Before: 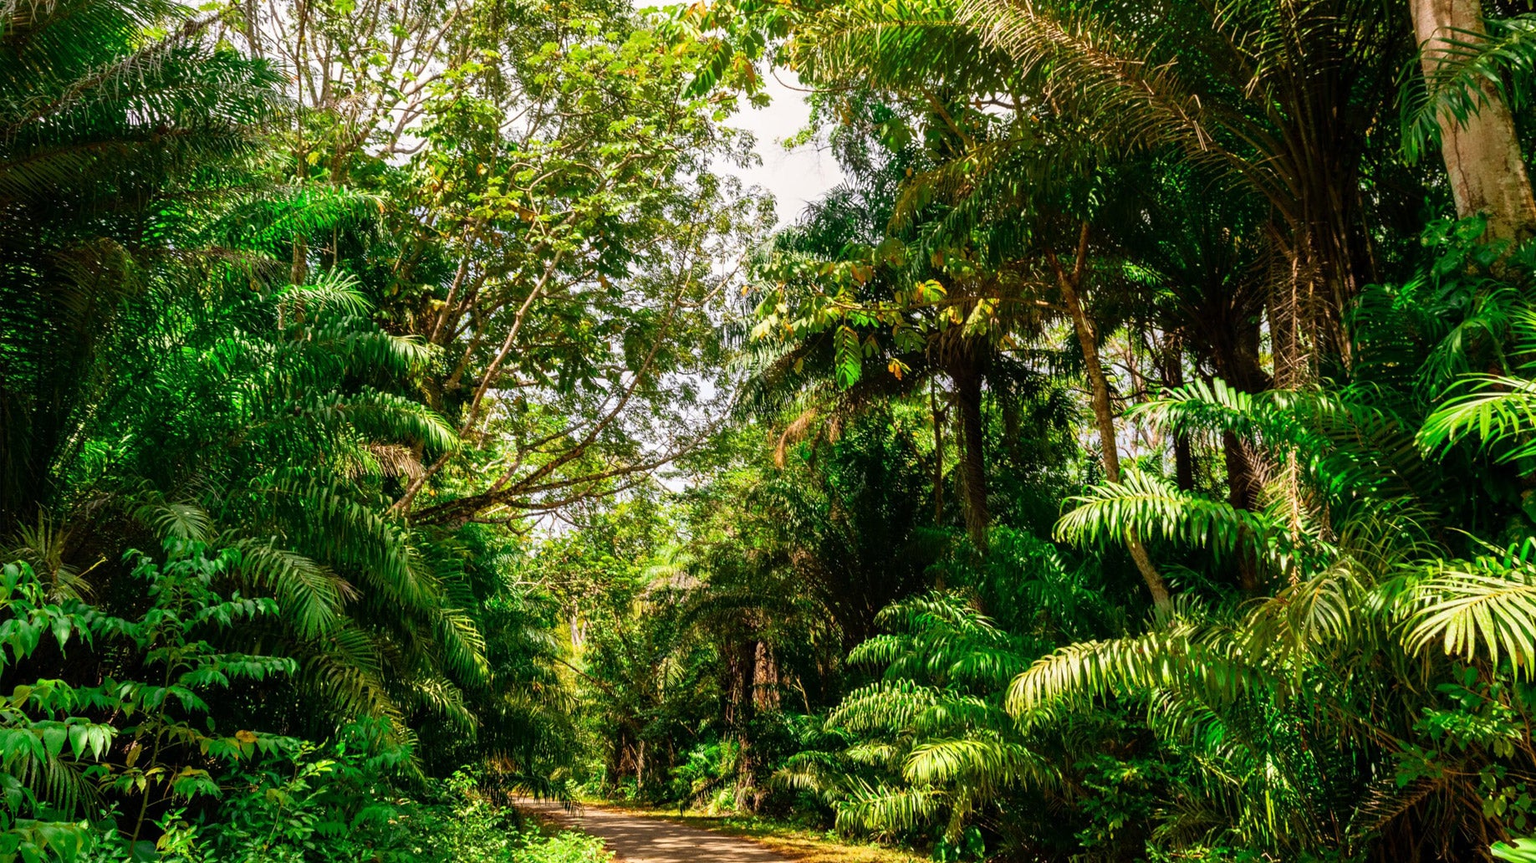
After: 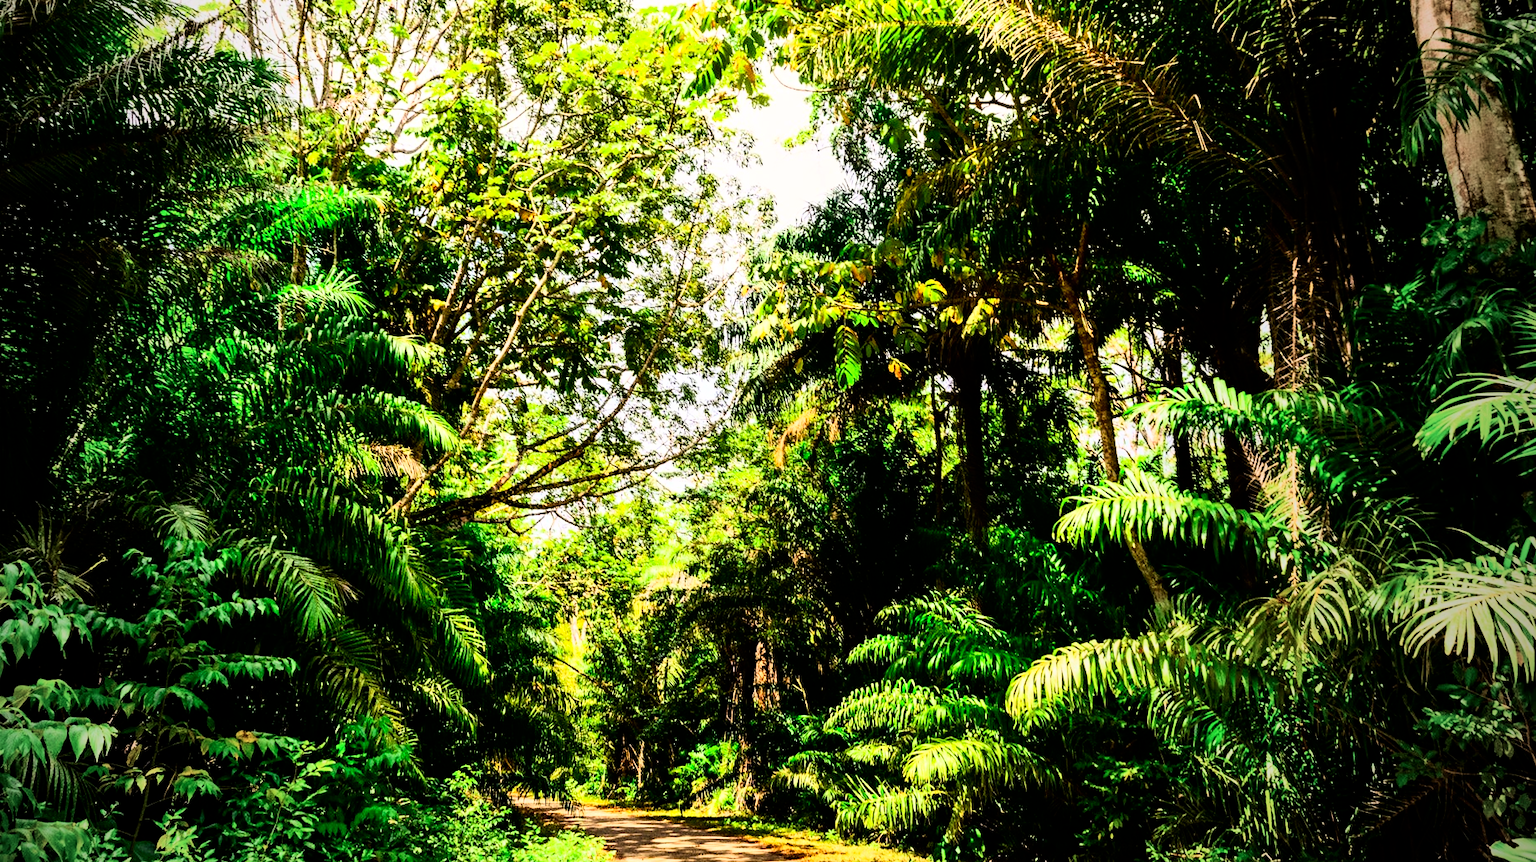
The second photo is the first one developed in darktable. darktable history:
vignetting: fall-off start 72.14%, fall-off radius 108.07%, brightness -0.713, saturation -0.488, center (-0.054, -0.359), width/height ratio 0.729
contrast brightness saturation: contrast 0.07, brightness -0.13, saturation 0.06
rgb curve: curves: ch0 [(0, 0) (0.21, 0.15) (0.24, 0.21) (0.5, 0.75) (0.75, 0.96) (0.89, 0.99) (1, 1)]; ch1 [(0, 0.02) (0.21, 0.13) (0.25, 0.2) (0.5, 0.67) (0.75, 0.9) (0.89, 0.97) (1, 1)]; ch2 [(0, 0.02) (0.21, 0.13) (0.25, 0.2) (0.5, 0.67) (0.75, 0.9) (0.89, 0.97) (1, 1)], compensate middle gray true
